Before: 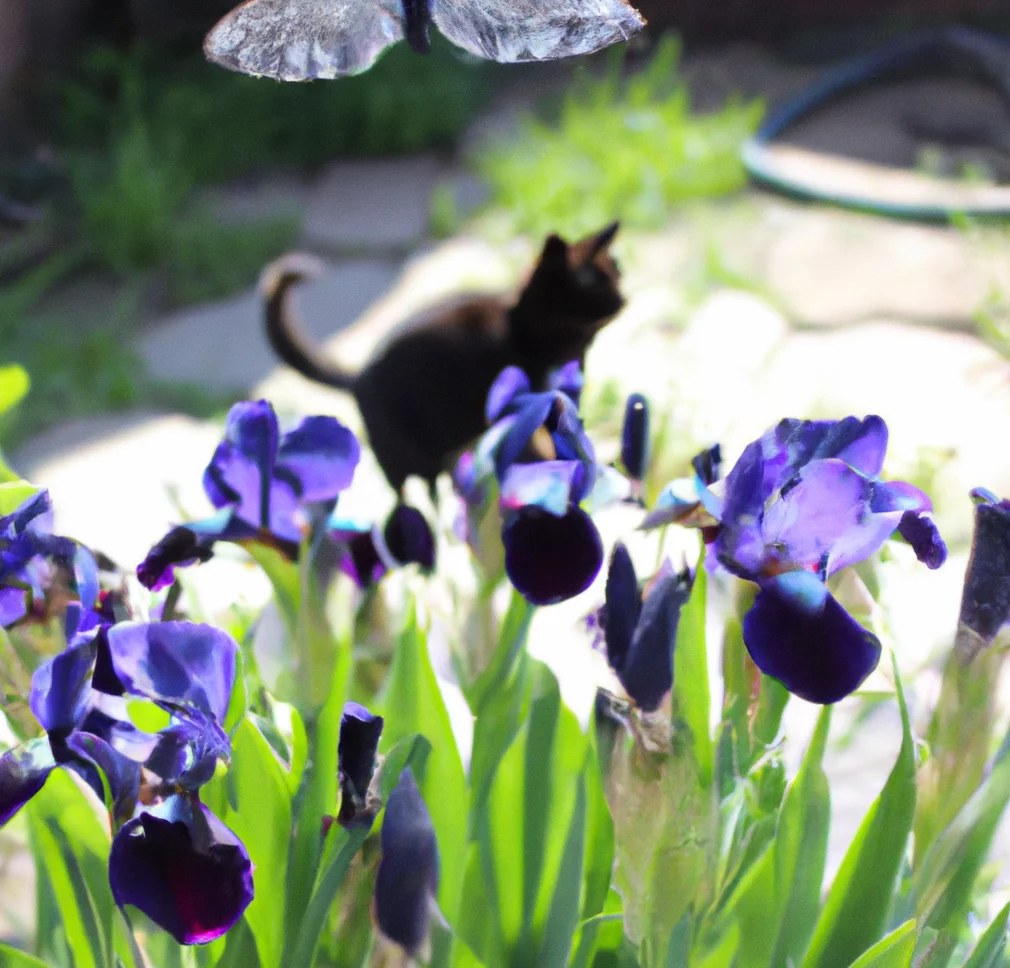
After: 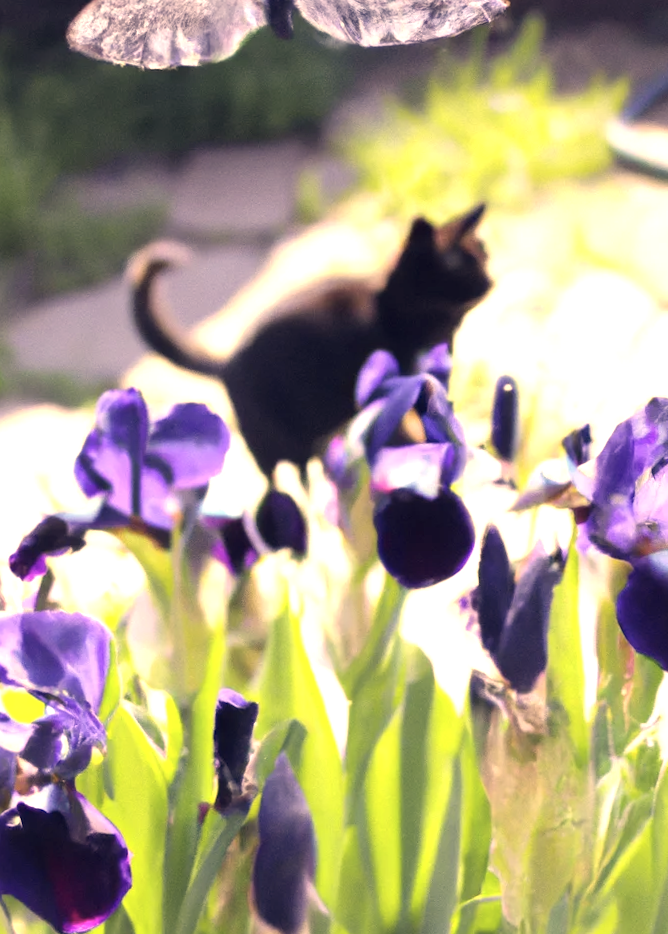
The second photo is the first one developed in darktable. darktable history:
crop and rotate: left 12.648%, right 20.685%
exposure: black level correction 0, exposure 0.7 EV, compensate exposure bias true, compensate highlight preservation false
color correction: highlights a* 19.59, highlights b* 27.49, shadows a* 3.46, shadows b* -17.28, saturation 0.73
rotate and perspective: rotation -1°, crop left 0.011, crop right 0.989, crop top 0.025, crop bottom 0.975
